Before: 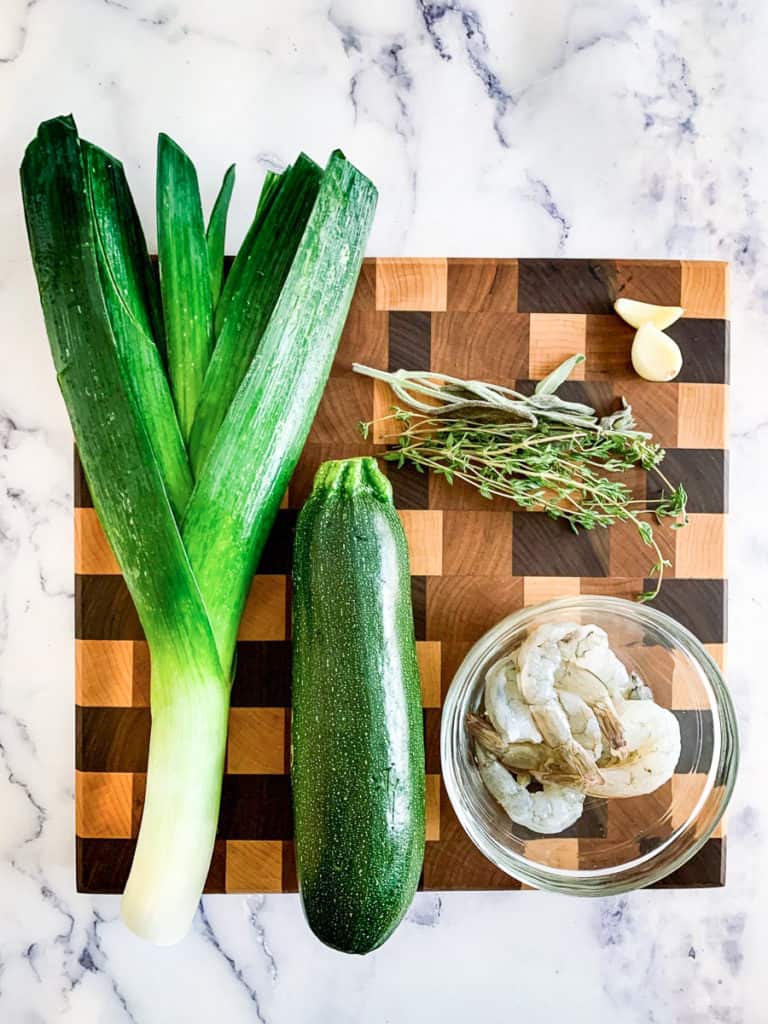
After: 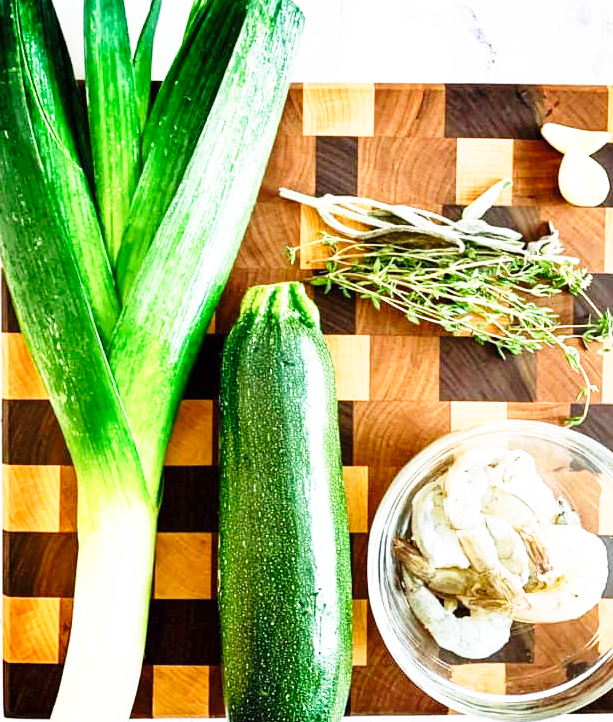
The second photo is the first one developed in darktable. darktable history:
crop: left 9.553%, top 17.1%, right 10.505%, bottom 12.379%
base curve: curves: ch0 [(0, 0) (0.026, 0.03) (0.109, 0.232) (0.351, 0.748) (0.669, 0.968) (1, 1)], preserve colors none
